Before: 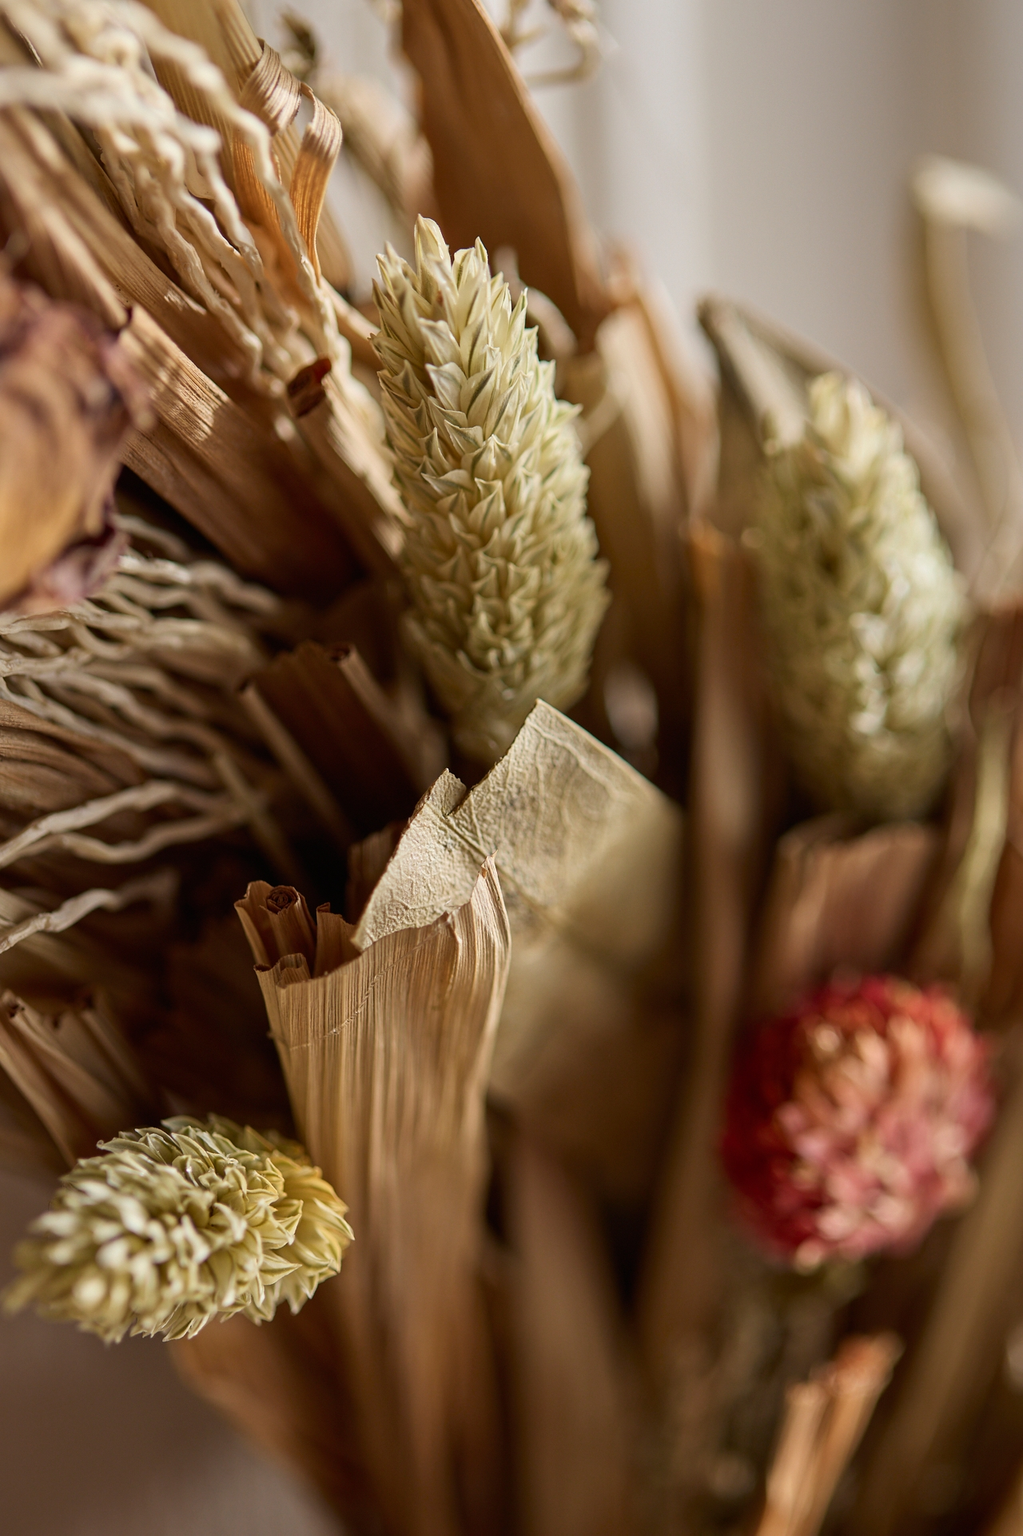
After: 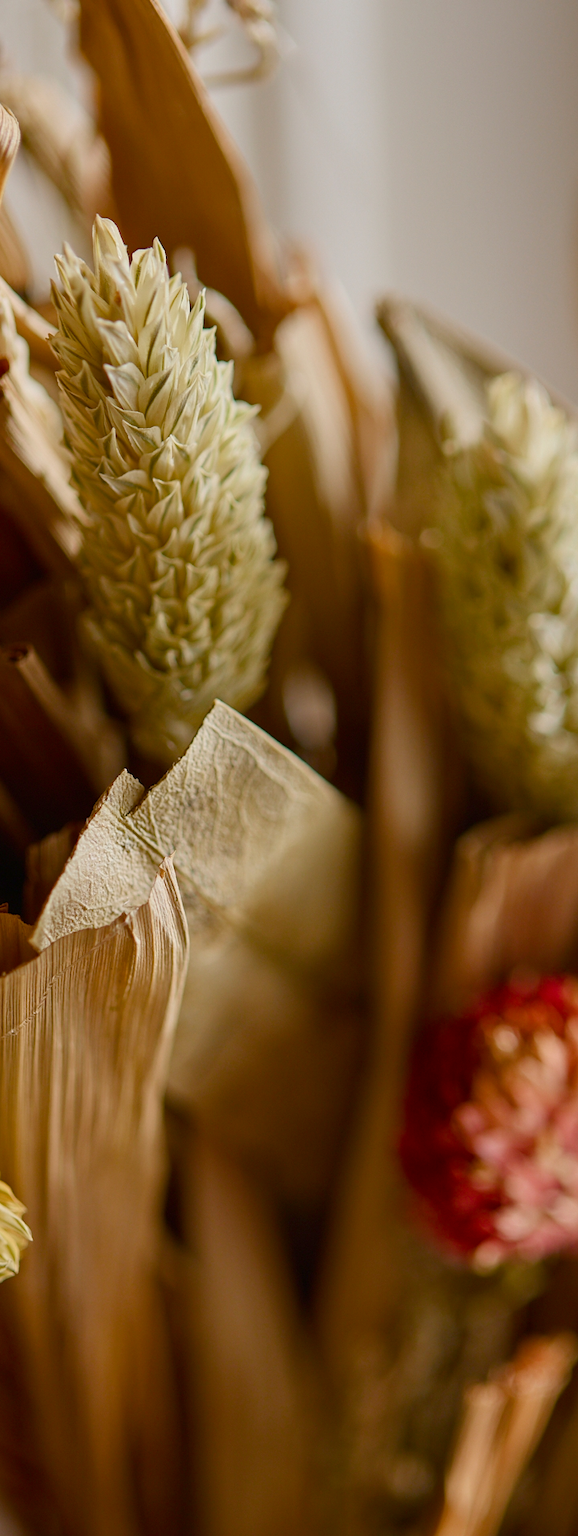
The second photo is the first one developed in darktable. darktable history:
color balance rgb: perceptual saturation grading › global saturation 20%, perceptual saturation grading › highlights -24.914%, perceptual saturation grading › shadows 24.648%, contrast -9.412%
crop: left 31.519%, top 0.013%, right 11.936%
